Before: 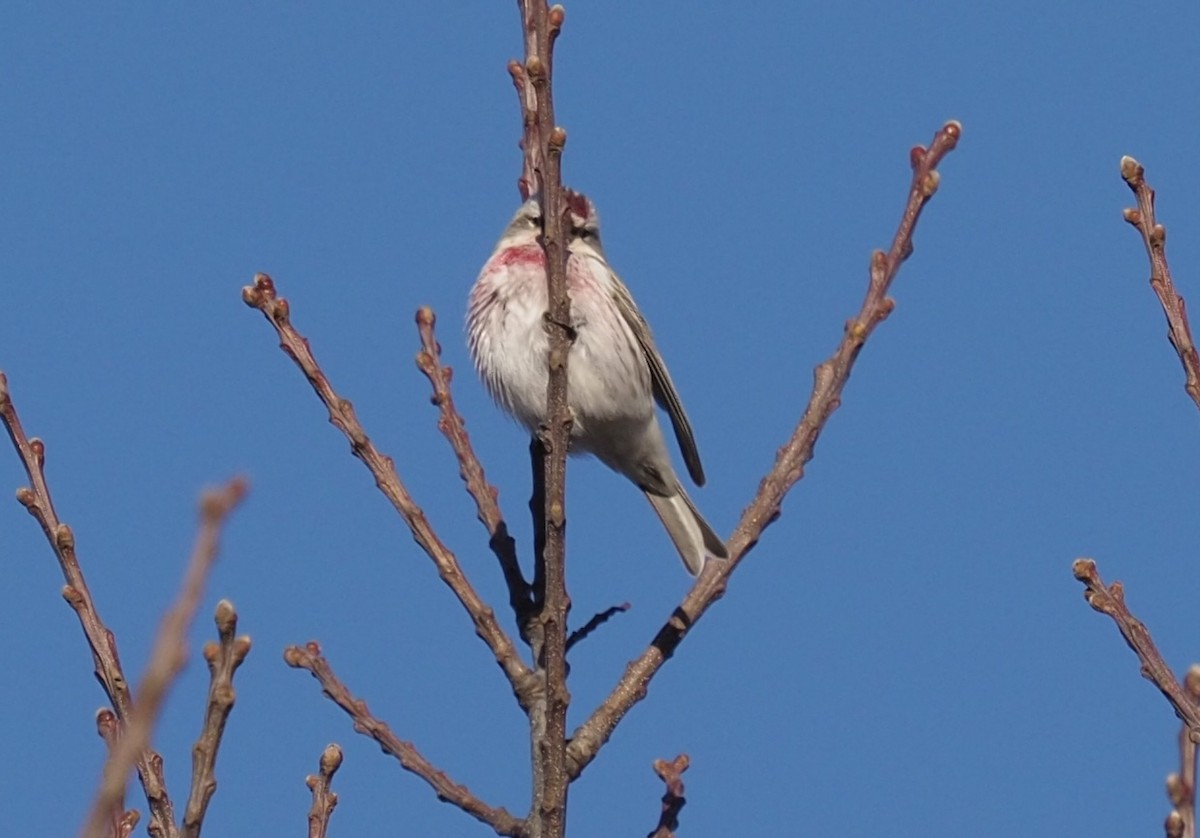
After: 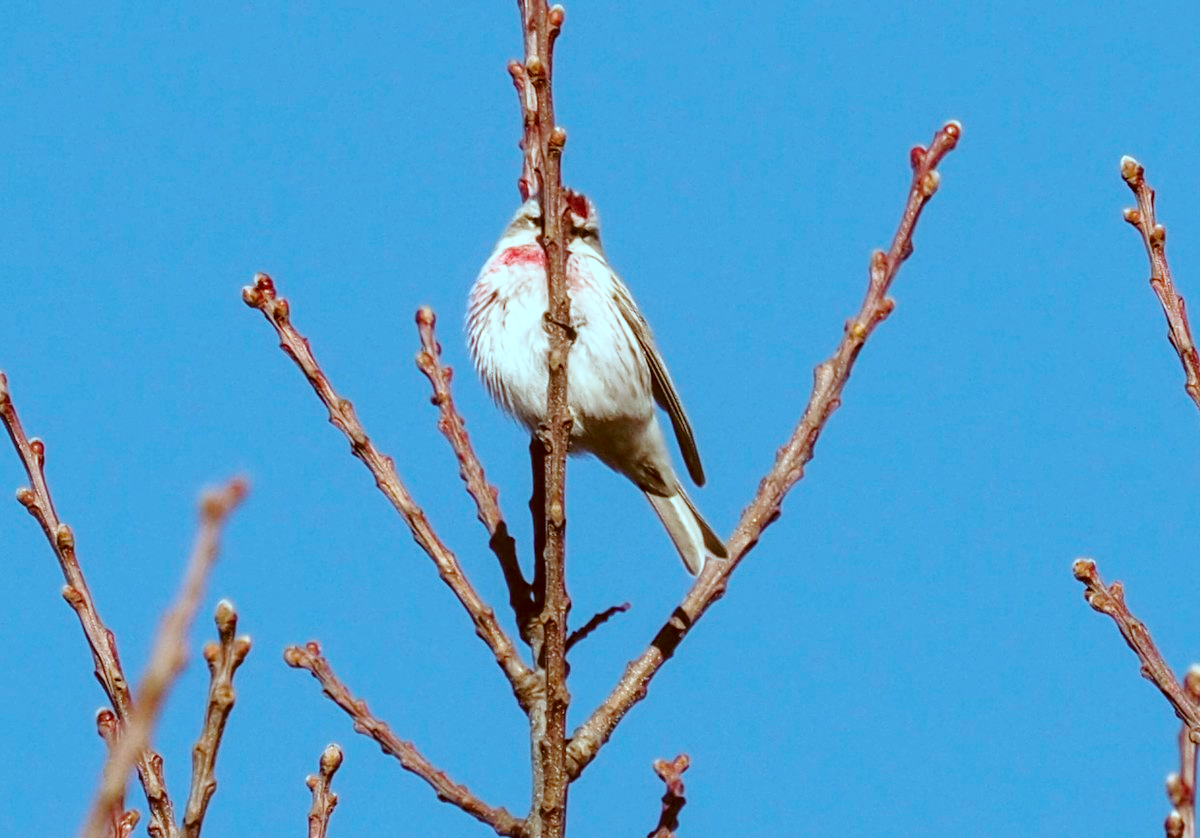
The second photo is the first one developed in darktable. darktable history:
local contrast: on, module defaults
base curve: curves: ch0 [(0, 0) (0.036, 0.037) (0.121, 0.228) (0.46, 0.76) (0.859, 0.983) (1, 1)], preserve colors none
color correction: highlights a* -14.62, highlights b* -16.22, shadows a* 10.12, shadows b* 29.4
white balance: red 1, blue 1
